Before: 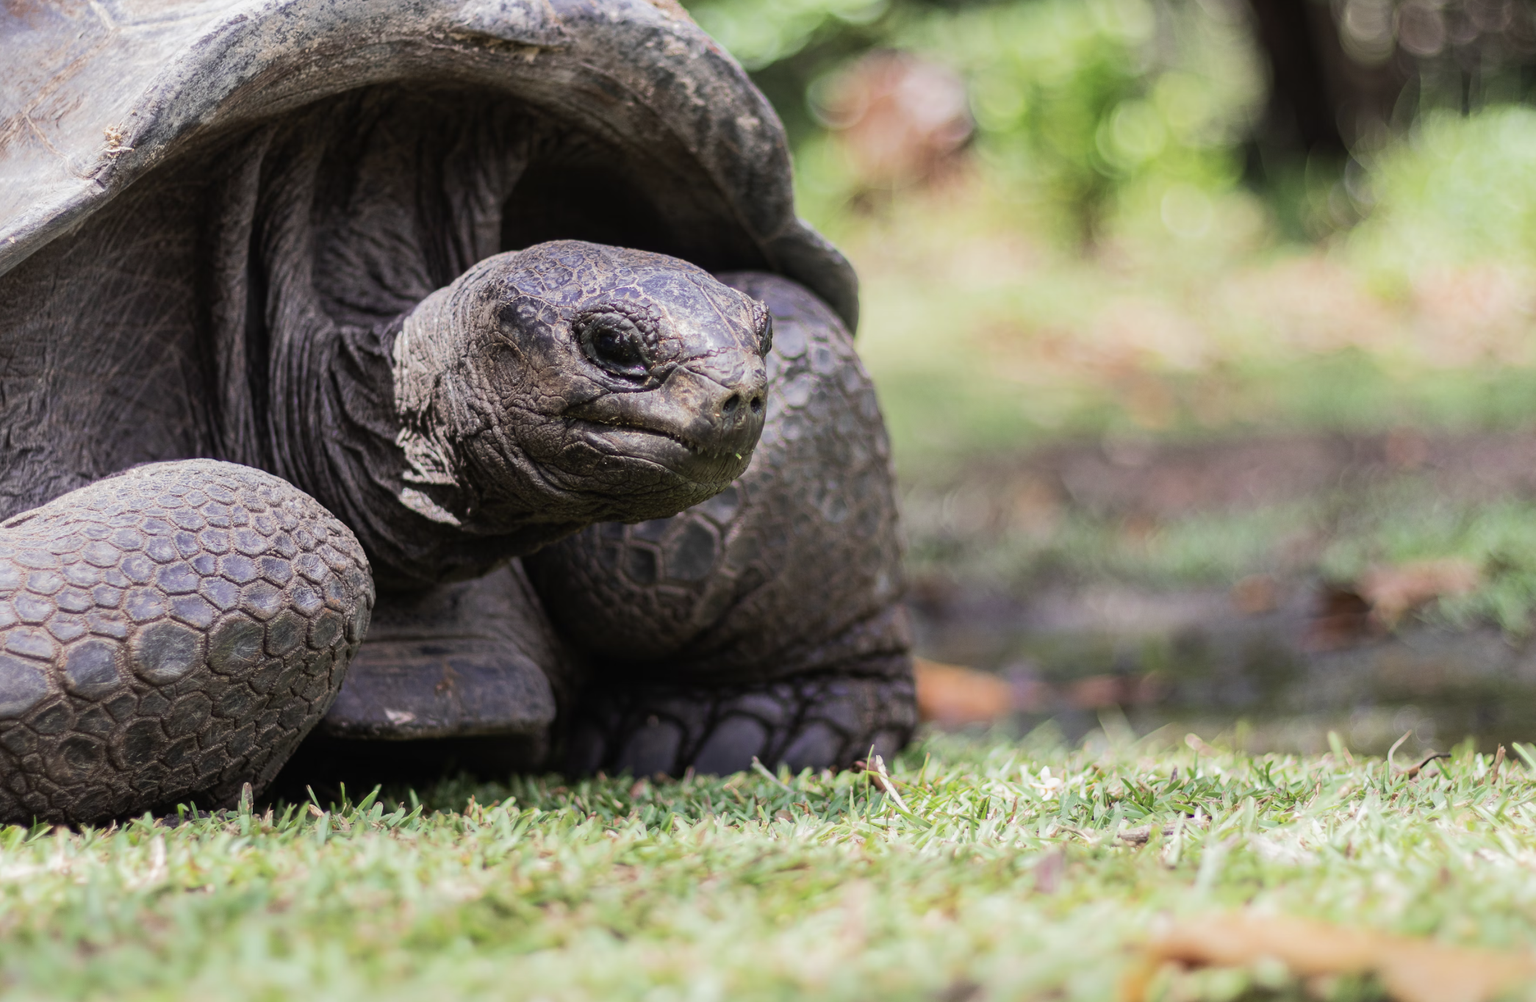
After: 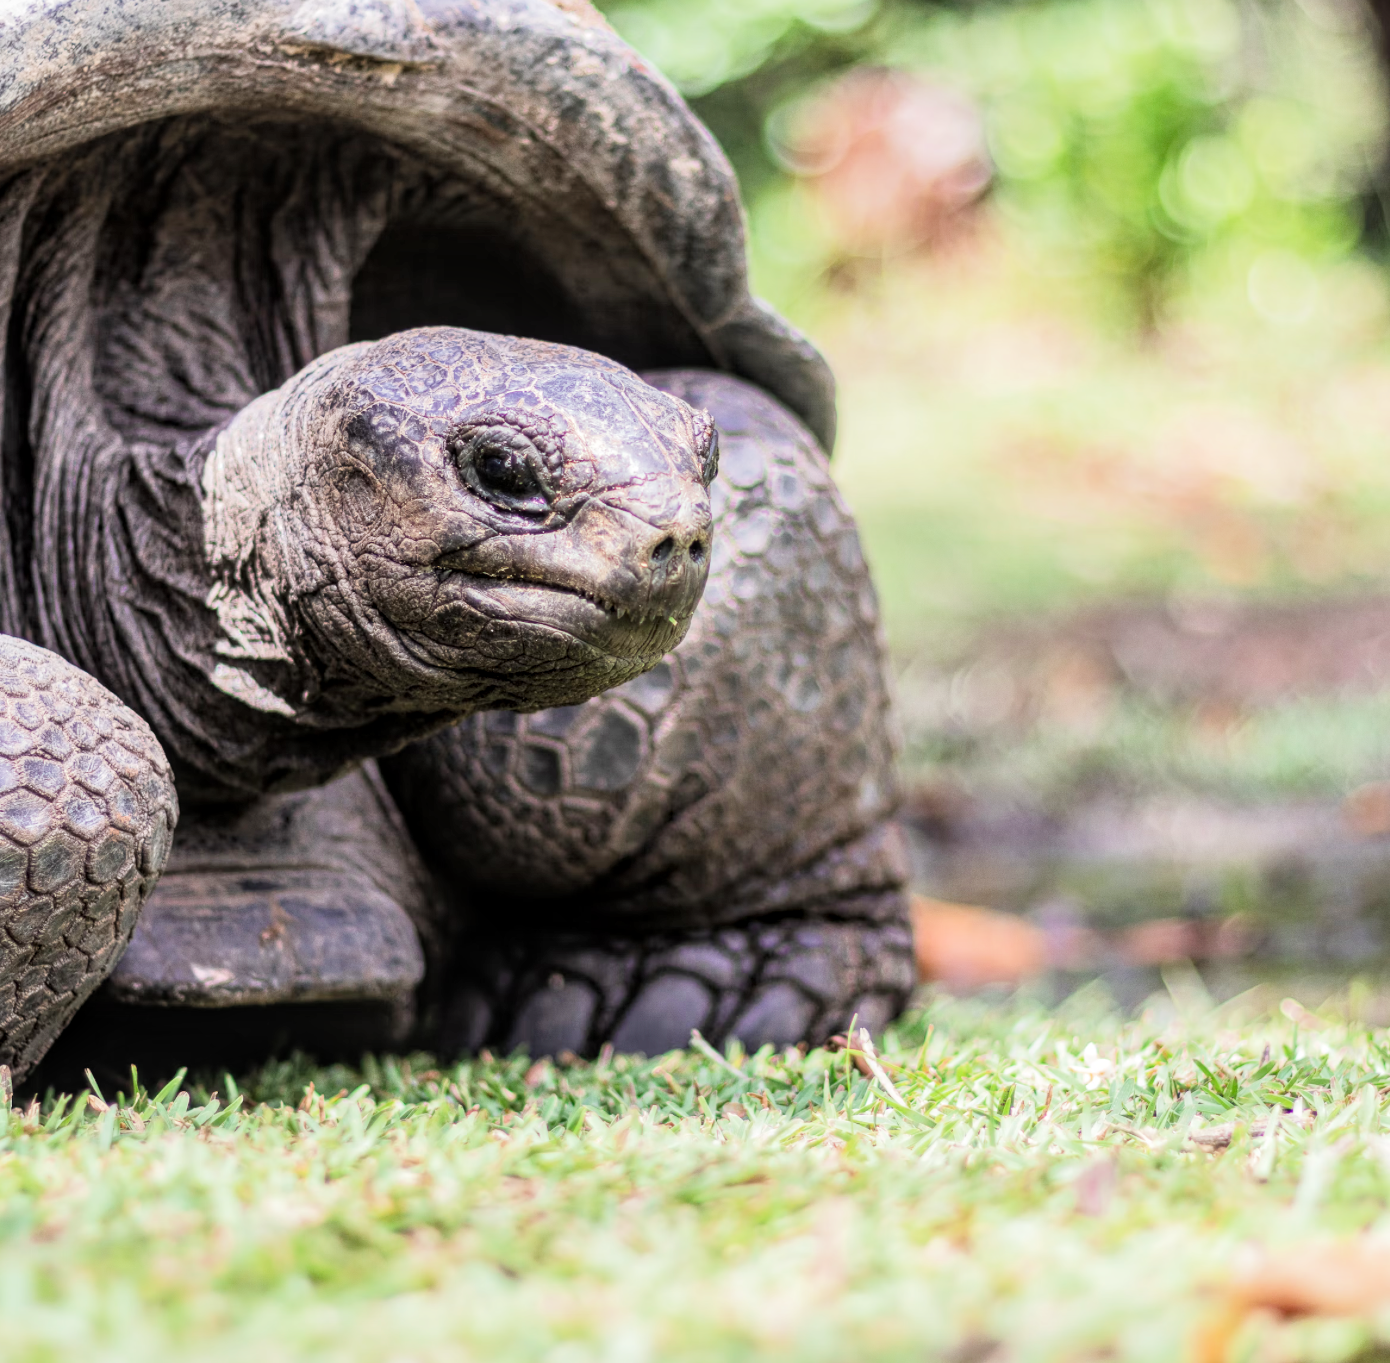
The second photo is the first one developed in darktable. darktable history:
exposure: exposure 1.217 EV, compensate highlight preservation false
local contrast: highlights 93%, shadows 86%, detail 160%, midtone range 0.2
crop and rotate: left 15.923%, right 17.565%
filmic rgb: black relative exposure -7.65 EV, white relative exposure 4.56 EV, hardness 3.61
